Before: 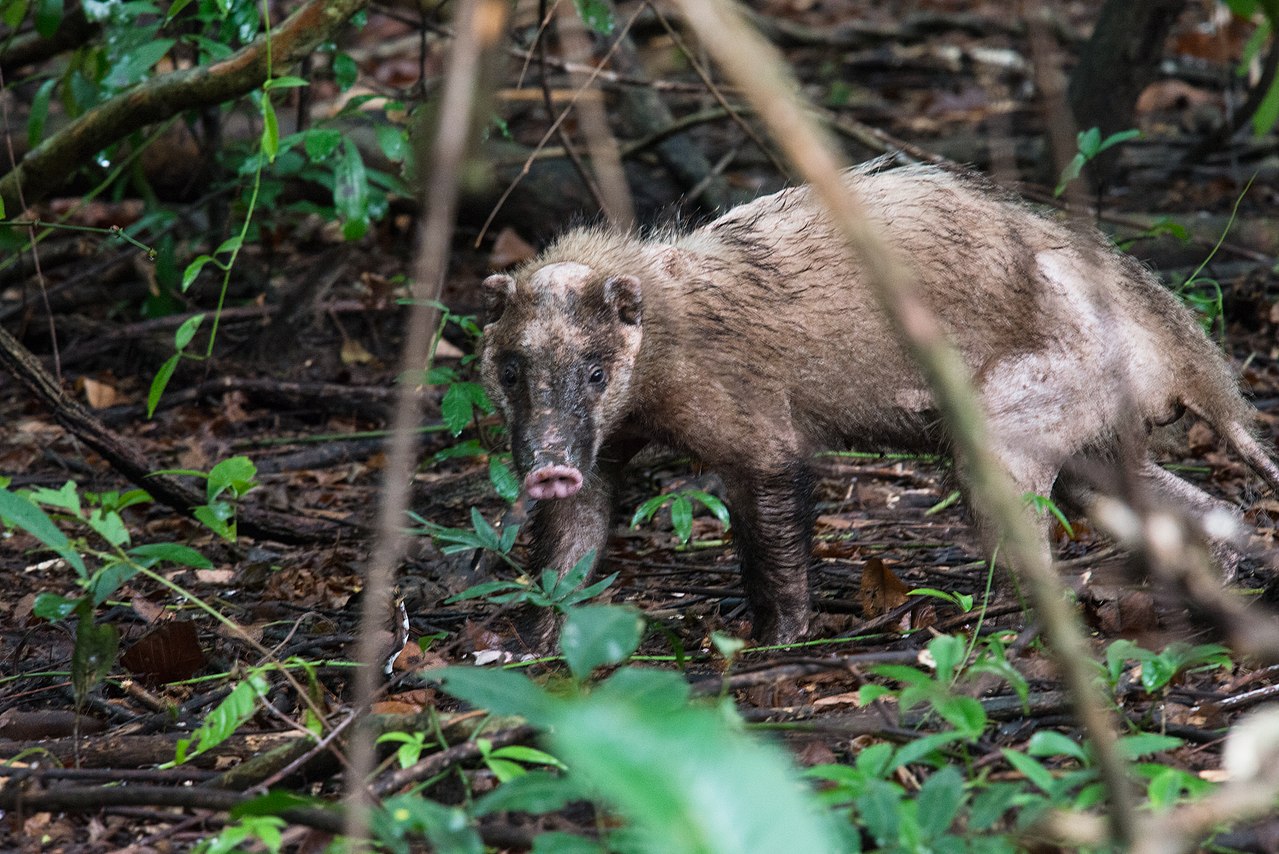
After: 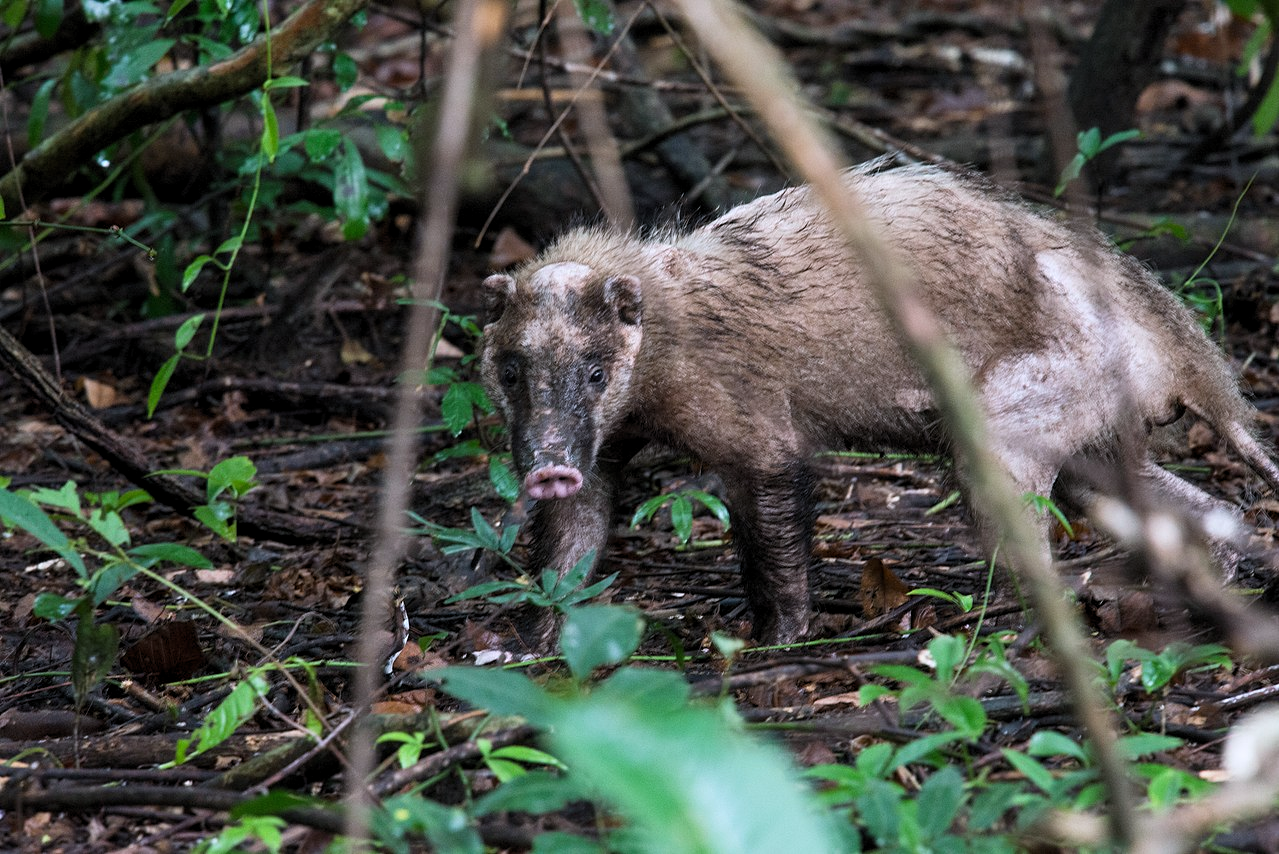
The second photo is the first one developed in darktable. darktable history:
white balance: red 0.984, blue 1.059
levels: levels [0.026, 0.507, 0.987]
